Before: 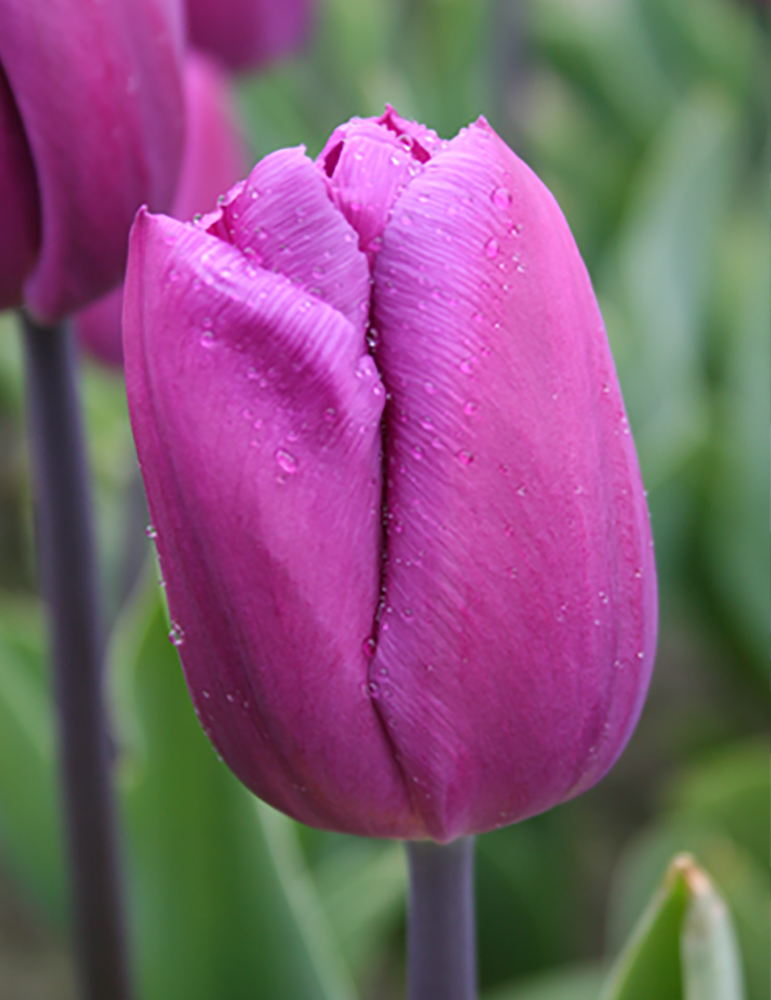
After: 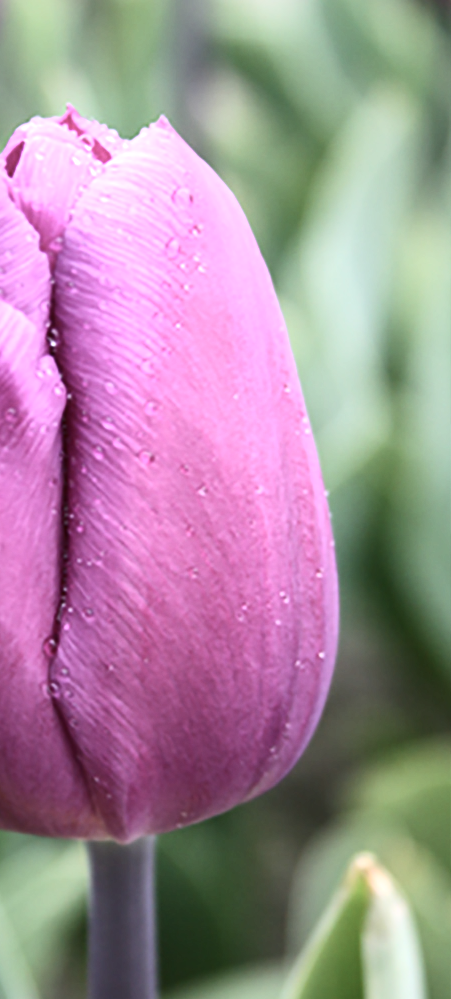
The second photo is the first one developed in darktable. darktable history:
exposure: black level correction 0, exposure 0.7 EV, compensate exposure bias true, compensate highlight preservation false
contrast brightness saturation: contrast 0.25, saturation -0.31
crop: left 41.402%
local contrast: mode bilateral grid, contrast 20, coarseness 50, detail 120%, midtone range 0.2
contrast equalizer: octaves 7, y [[0.6 ×6], [0.55 ×6], [0 ×6], [0 ×6], [0 ×6]], mix -0.2
tone equalizer: on, module defaults
